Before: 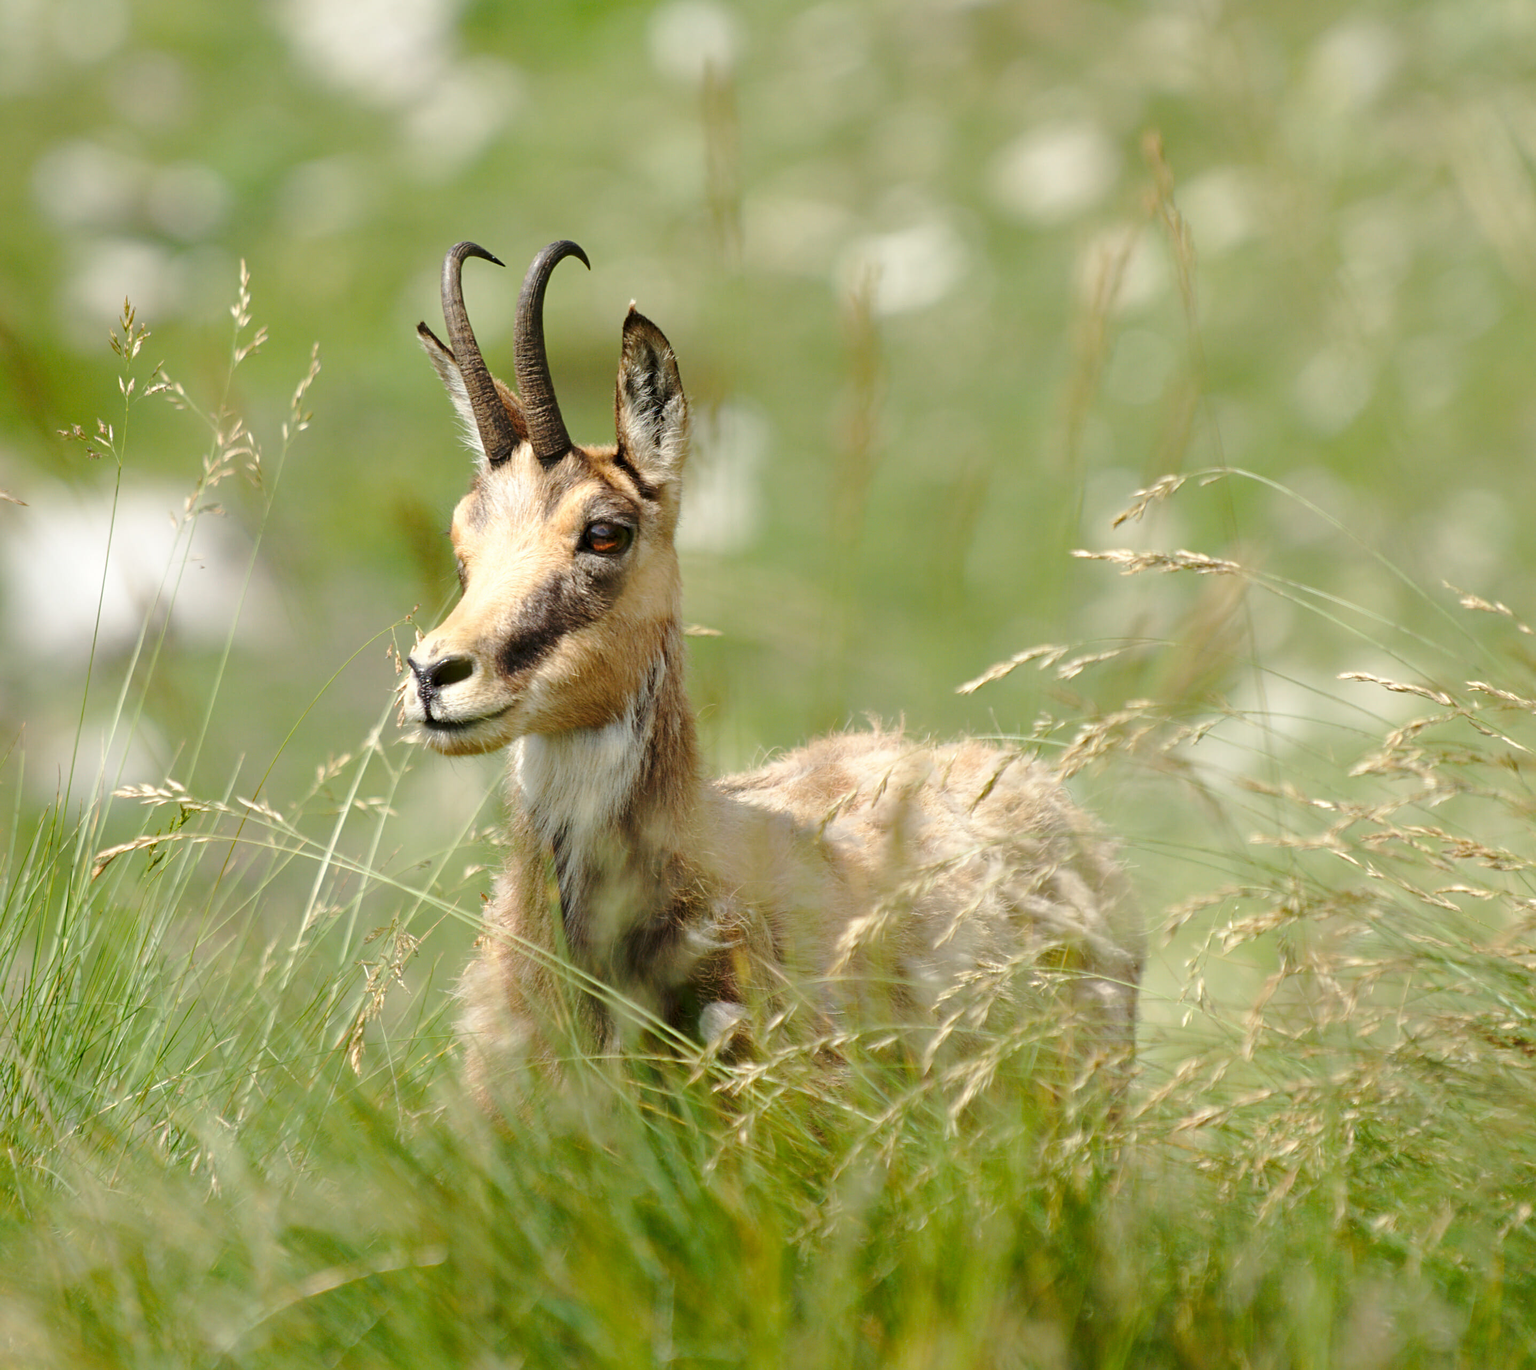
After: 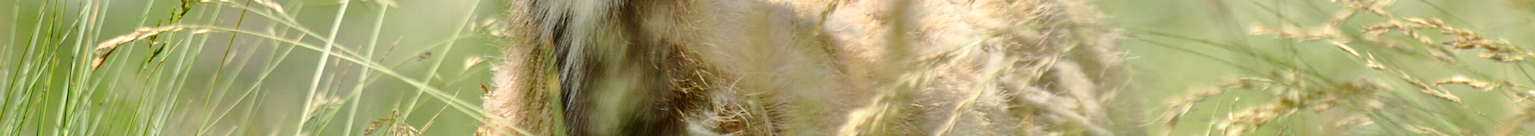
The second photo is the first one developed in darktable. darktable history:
shadows and highlights: on, module defaults
contrast brightness saturation: contrast 0.28
crop and rotate: top 59.084%, bottom 30.916%
